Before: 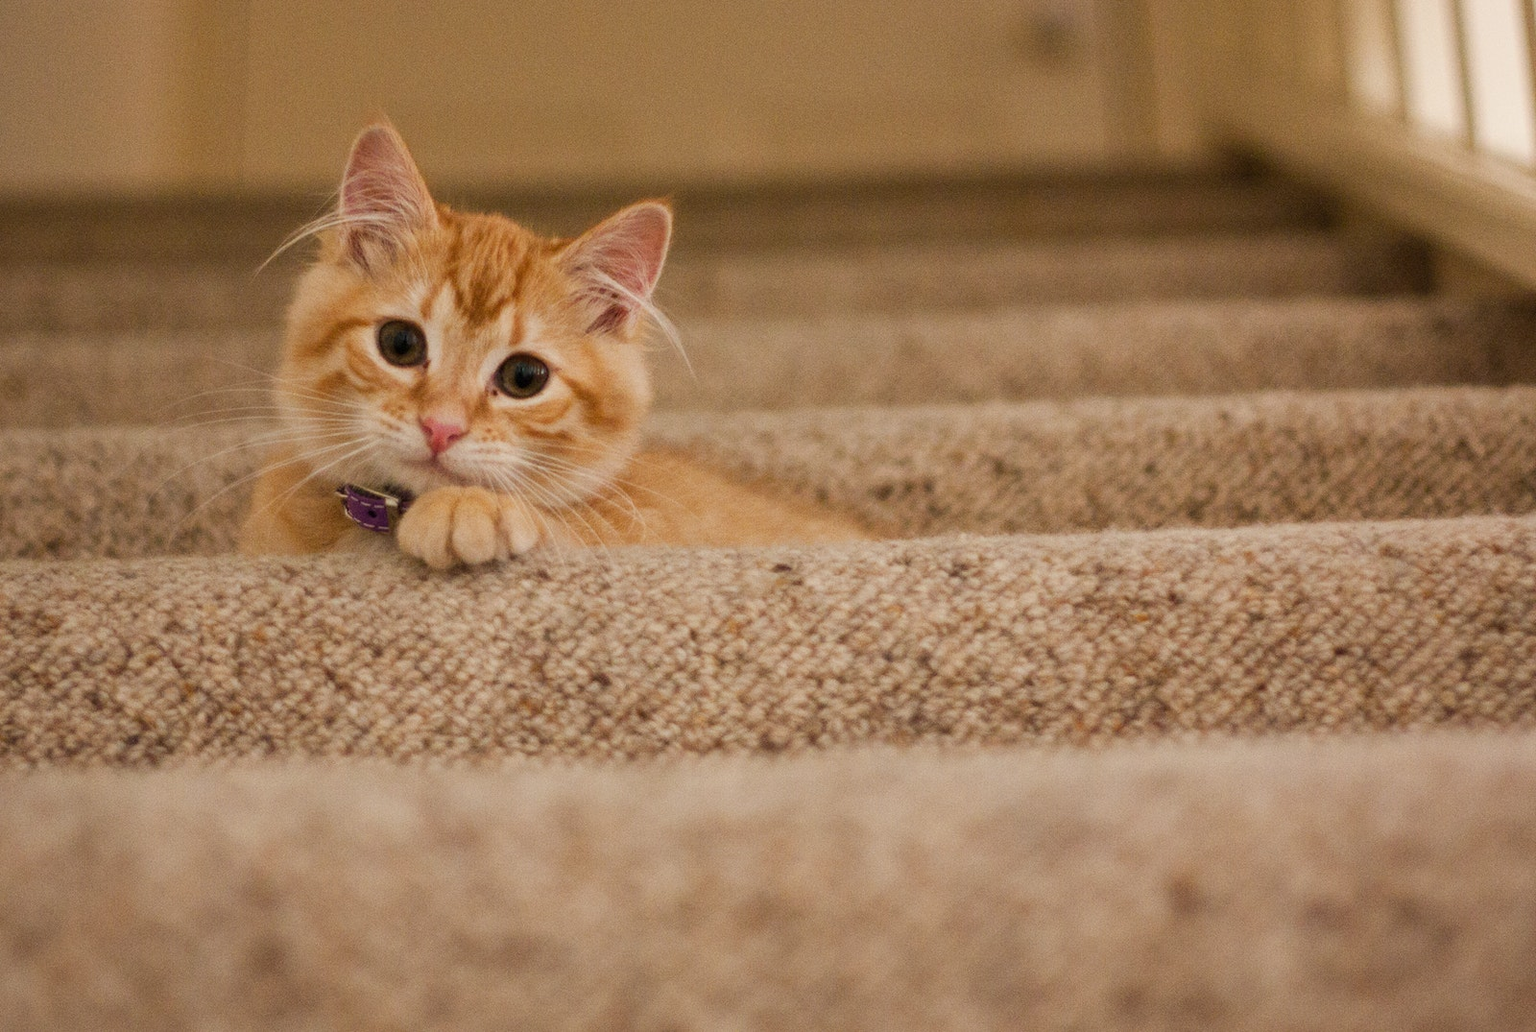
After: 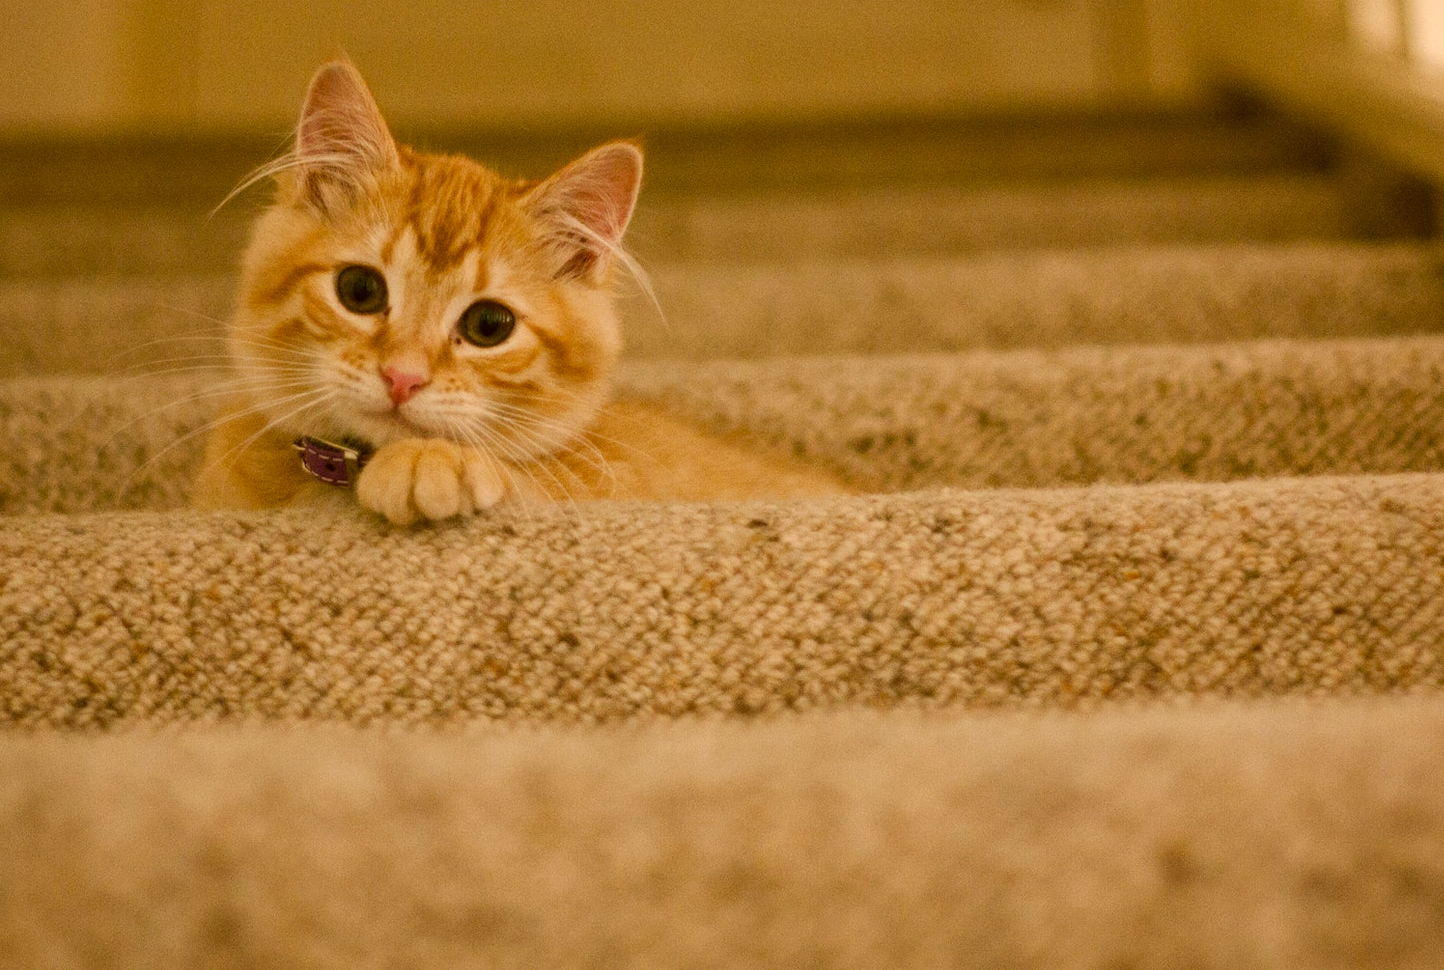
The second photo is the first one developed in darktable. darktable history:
crop: left 3.576%, top 6.417%, right 6.15%, bottom 3.299%
base curve: curves: ch0 [(0, 0) (0.297, 0.298) (1, 1)]
color correction: highlights a* 8.29, highlights b* 15.59, shadows a* -0.331, shadows b* 26.72
